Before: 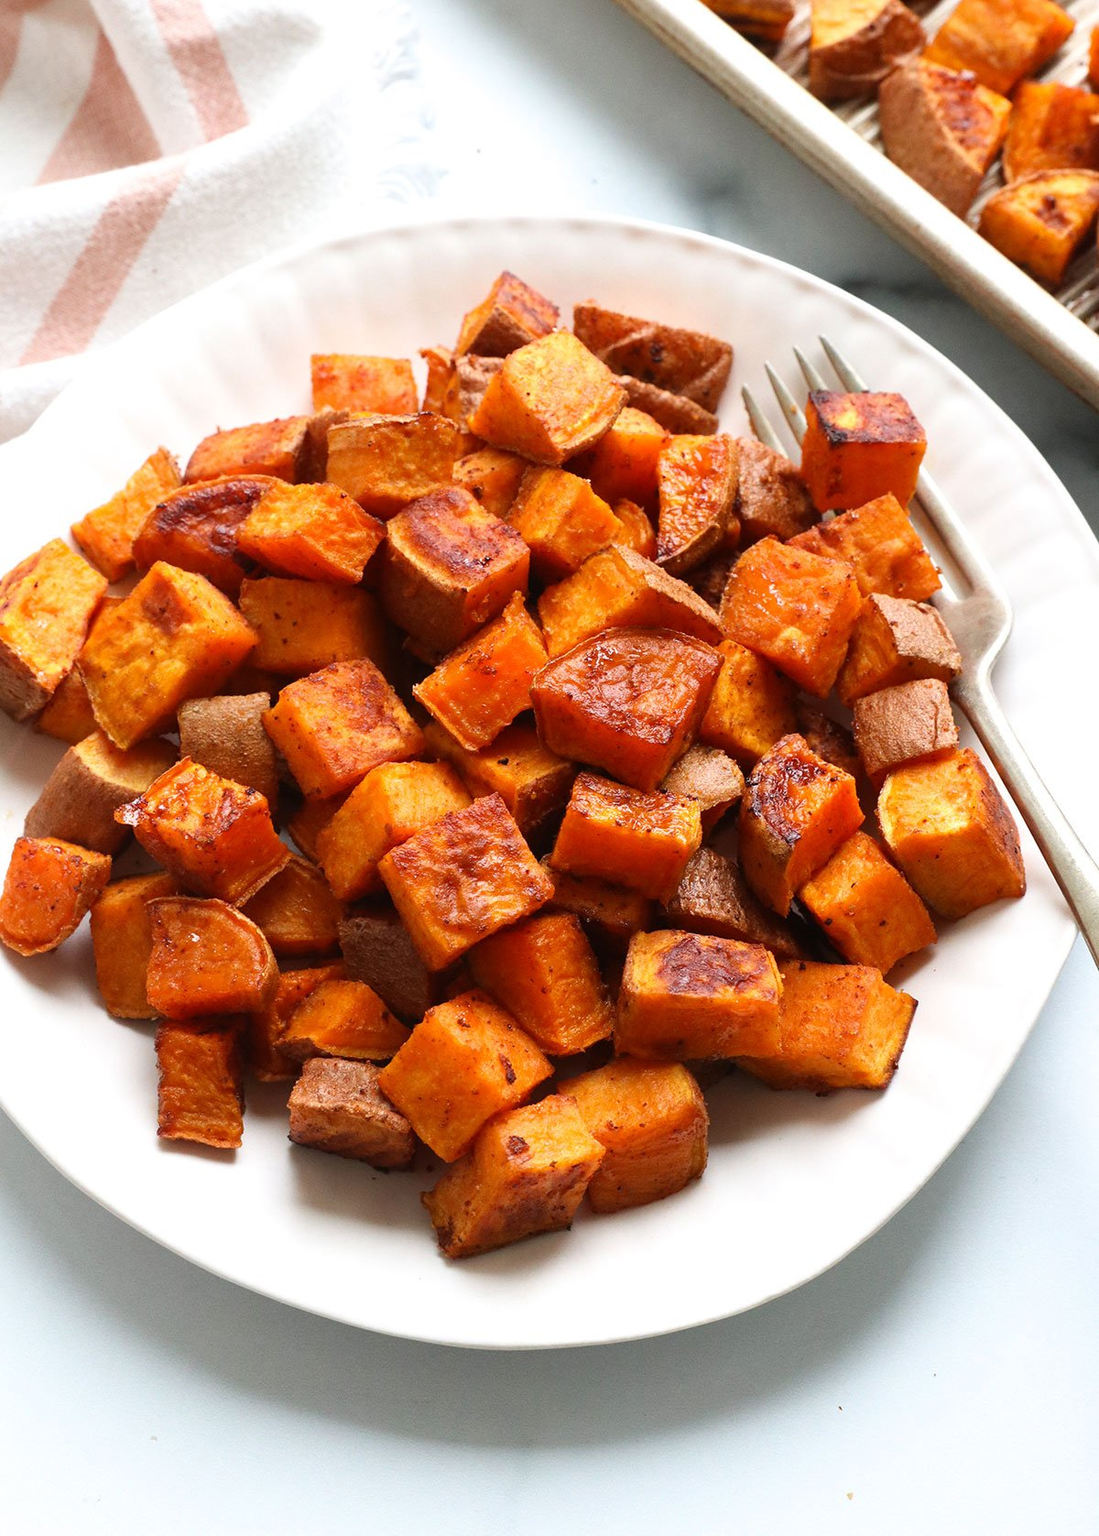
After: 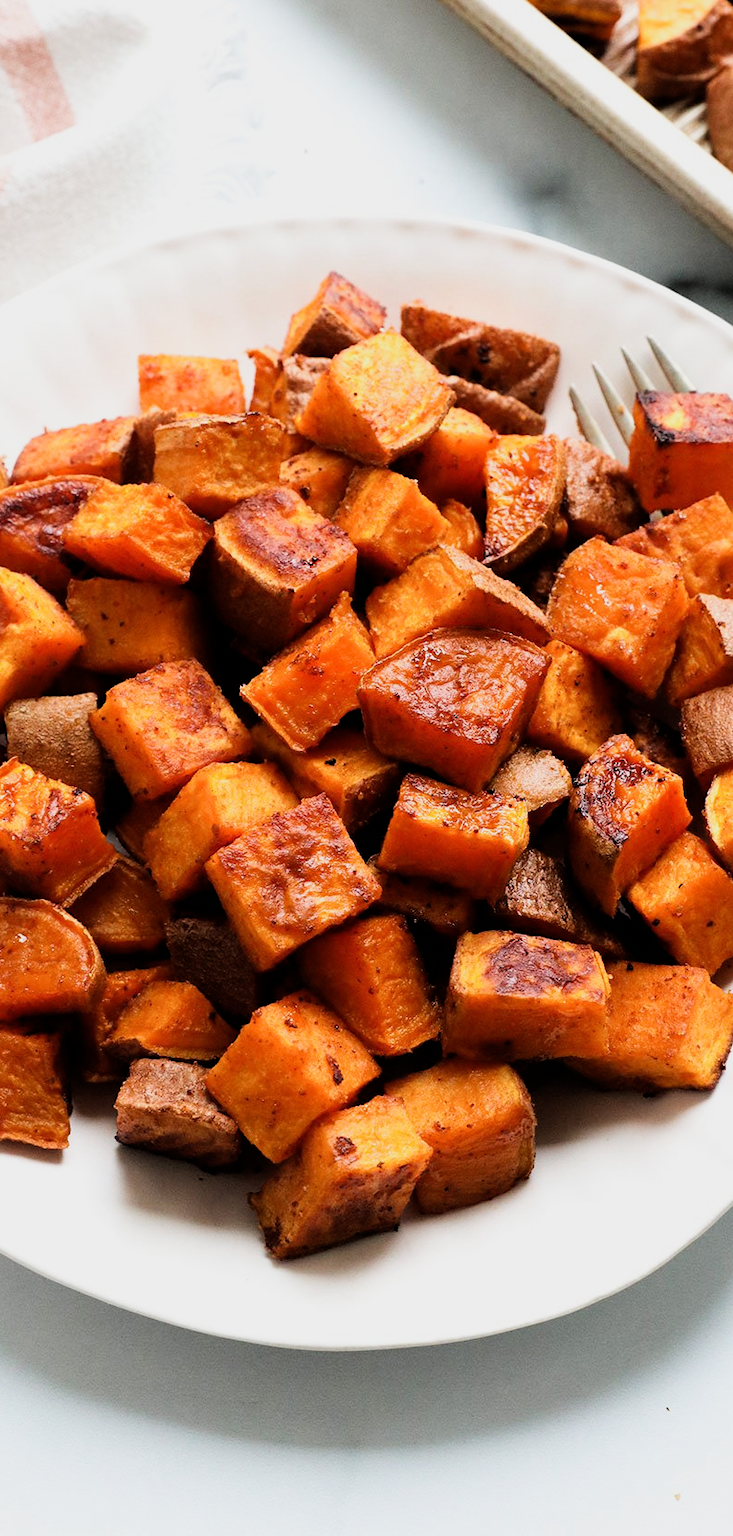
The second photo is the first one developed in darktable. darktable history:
crop and rotate: left 15.754%, right 17.579%
filmic rgb: black relative exposure -5 EV, white relative exposure 3.5 EV, hardness 3.19, contrast 1.4, highlights saturation mix -50%
